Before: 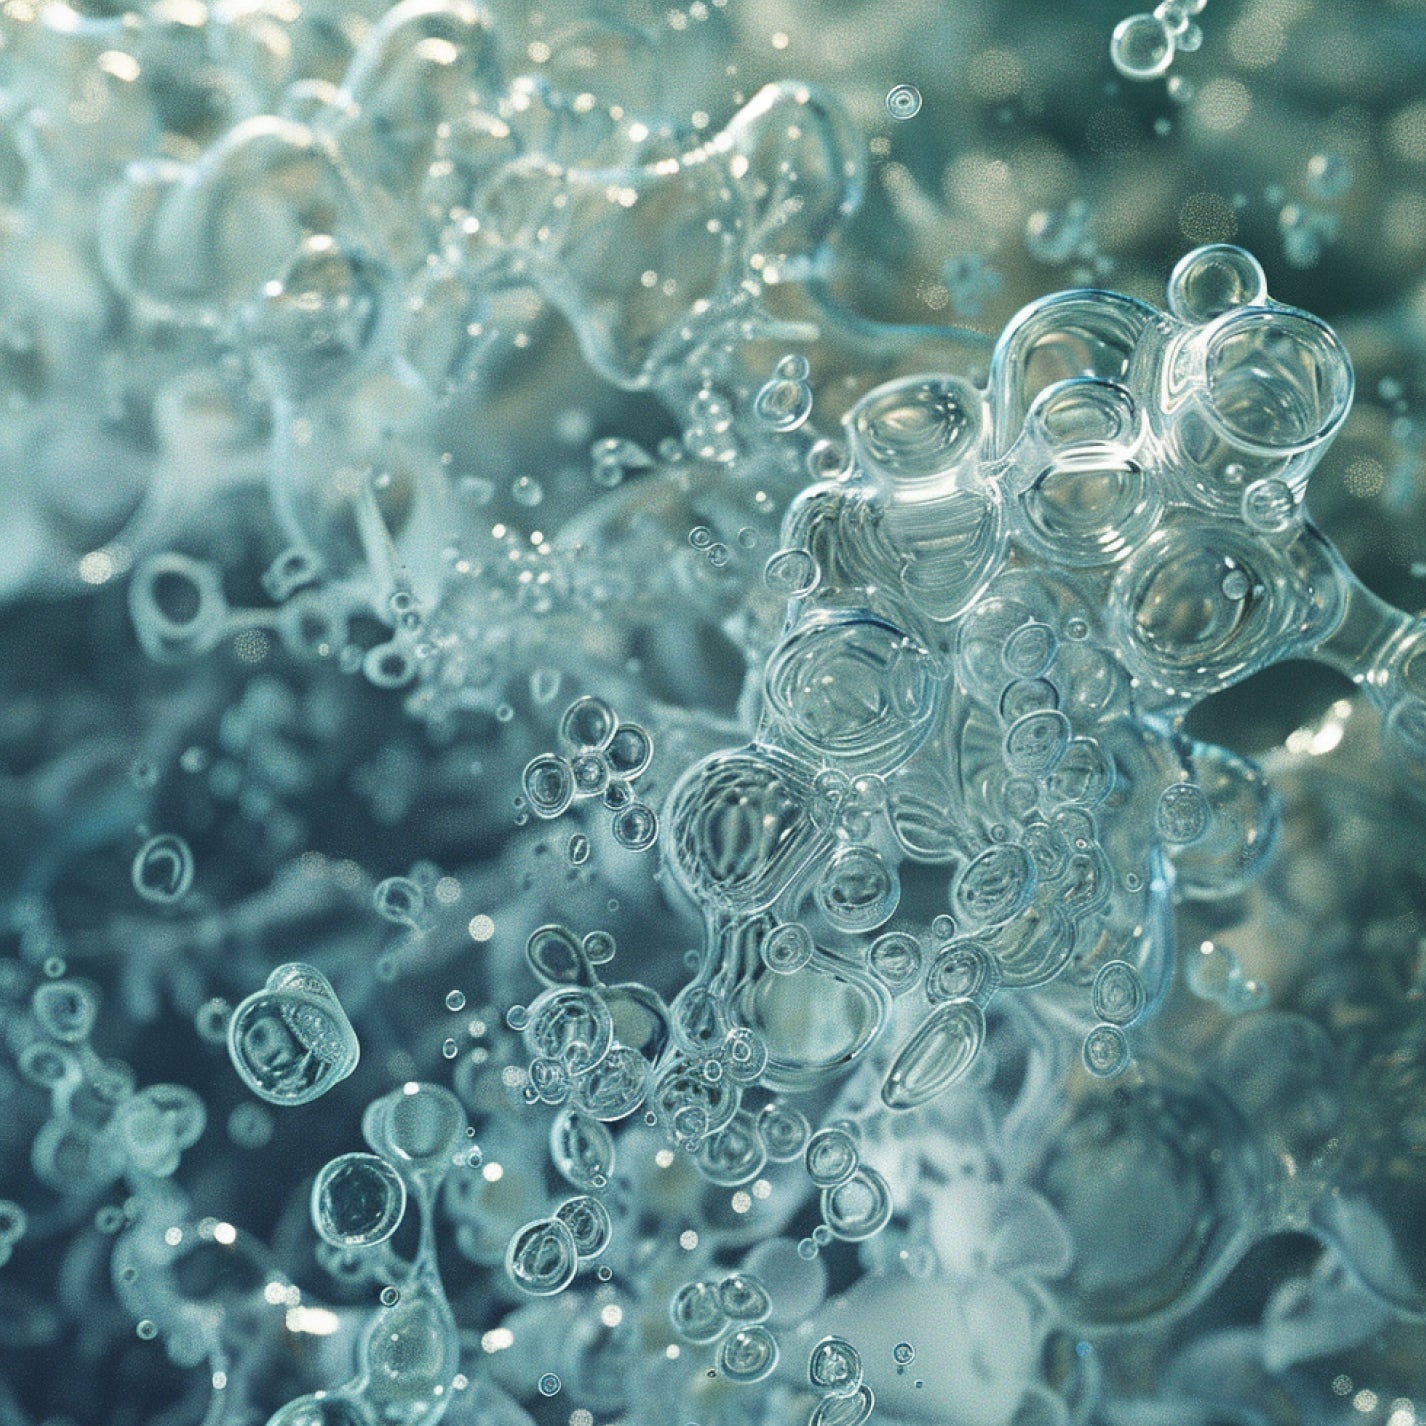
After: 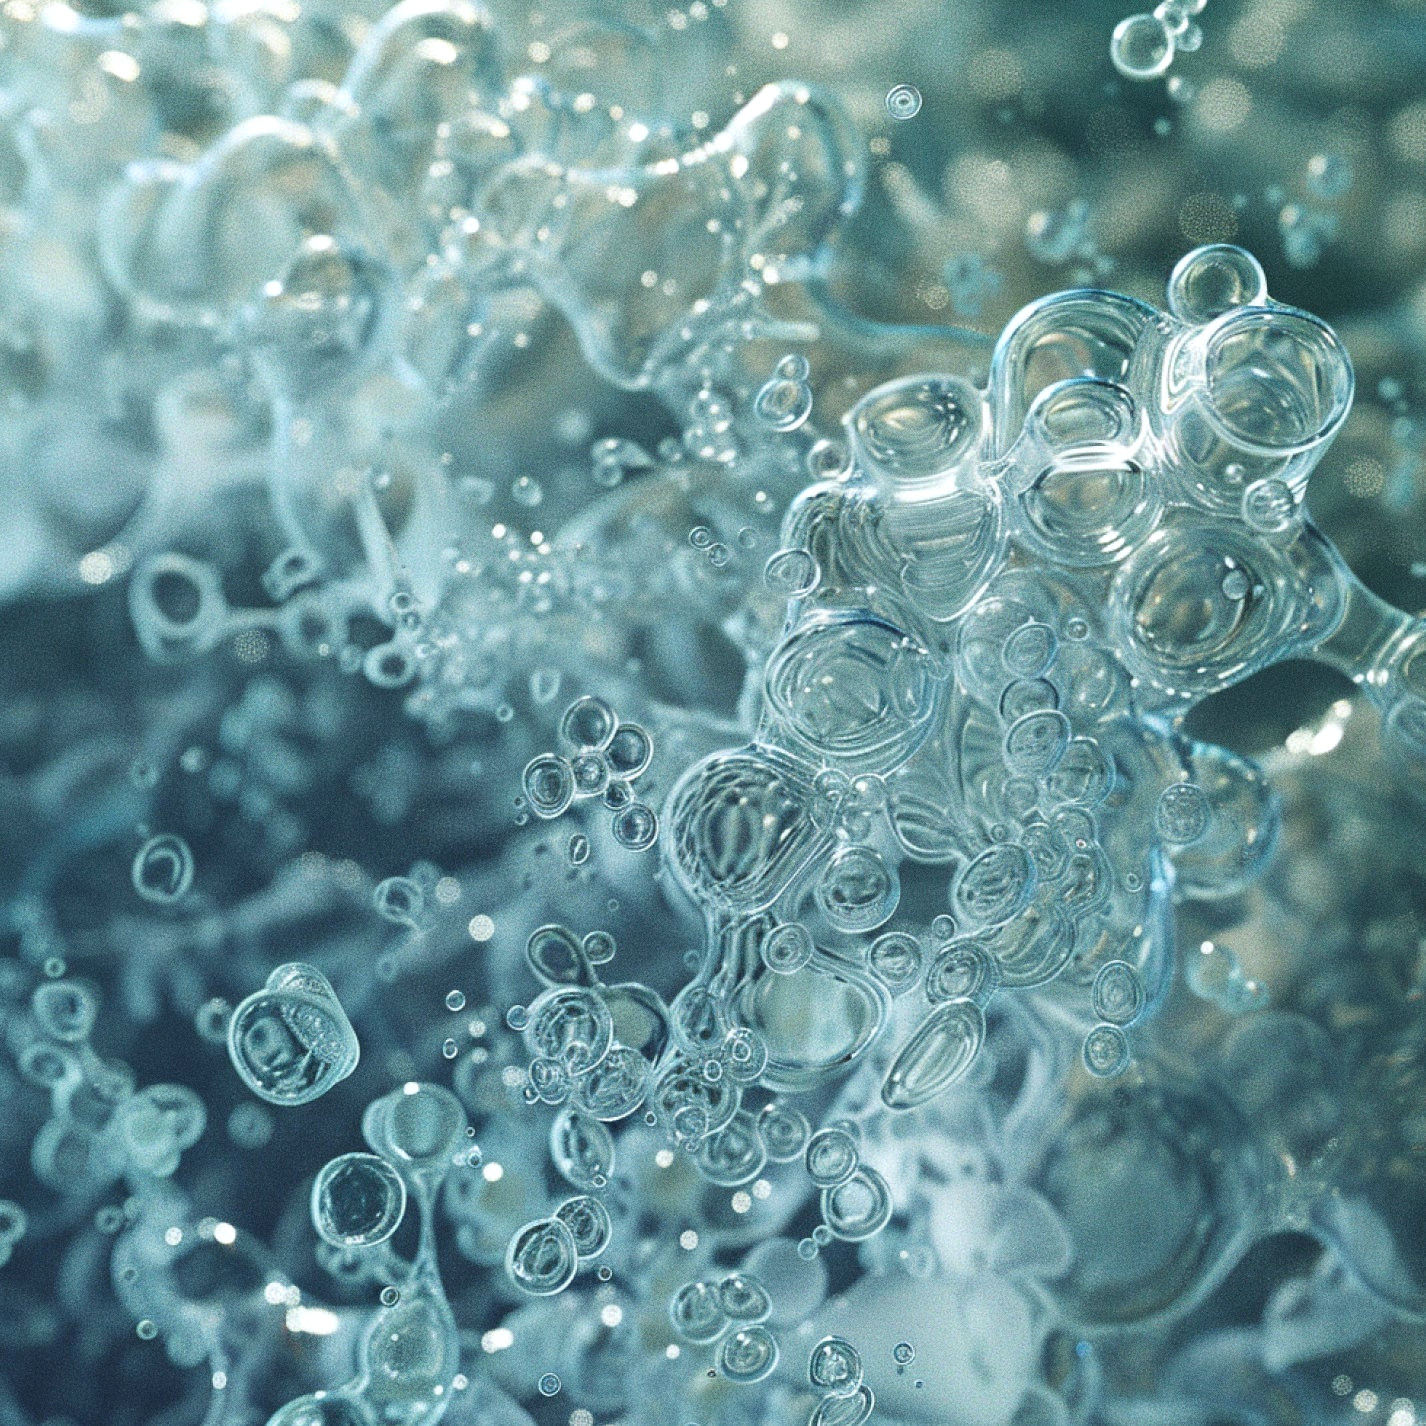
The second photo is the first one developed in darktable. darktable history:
grain: on, module defaults
white balance: red 0.98, blue 1.034
exposure: exposure 0.127 EV, compensate highlight preservation false
